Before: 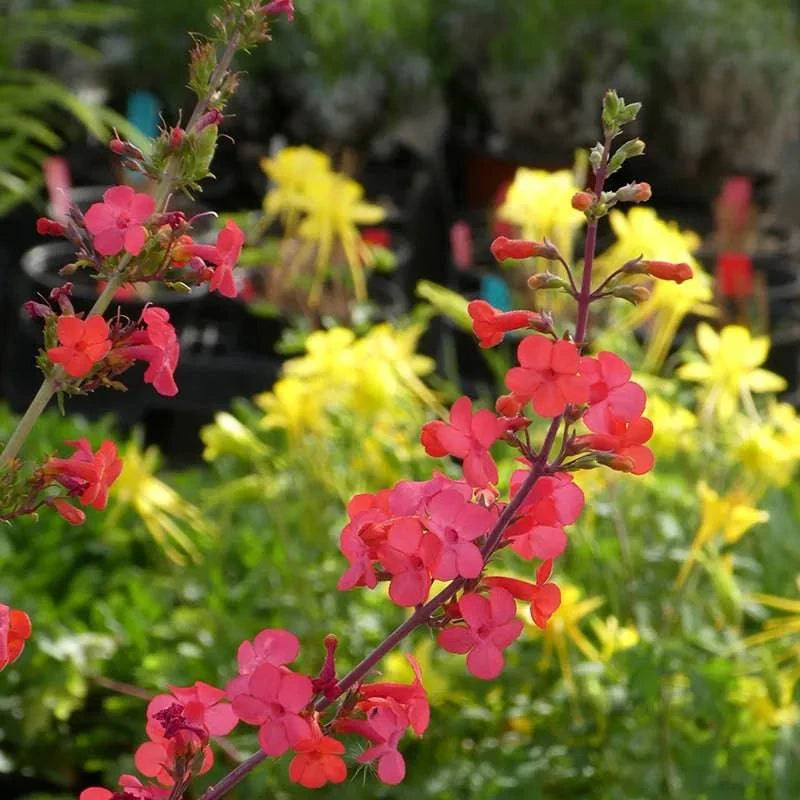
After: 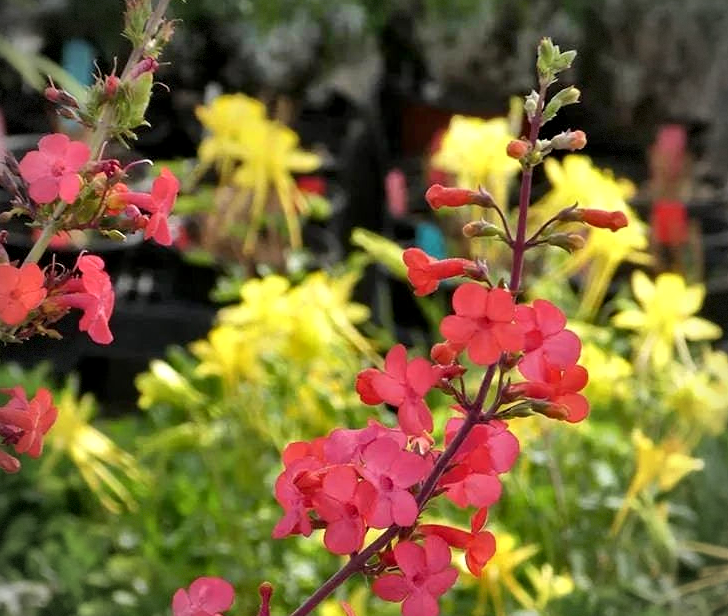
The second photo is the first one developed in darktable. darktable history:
crop: left 8.155%, top 6.611%, bottom 15.385%
vignetting: dithering 8-bit output, unbound false
contrast equalizer: y [[0.524, 0.538, 0.547, 0.548, 0.538, 0.524], [0.5 ×6], [0.5 ×6], [0 ×6], [0 ×6]]
shadows and highlights: shadows 60, soften with gaussian
